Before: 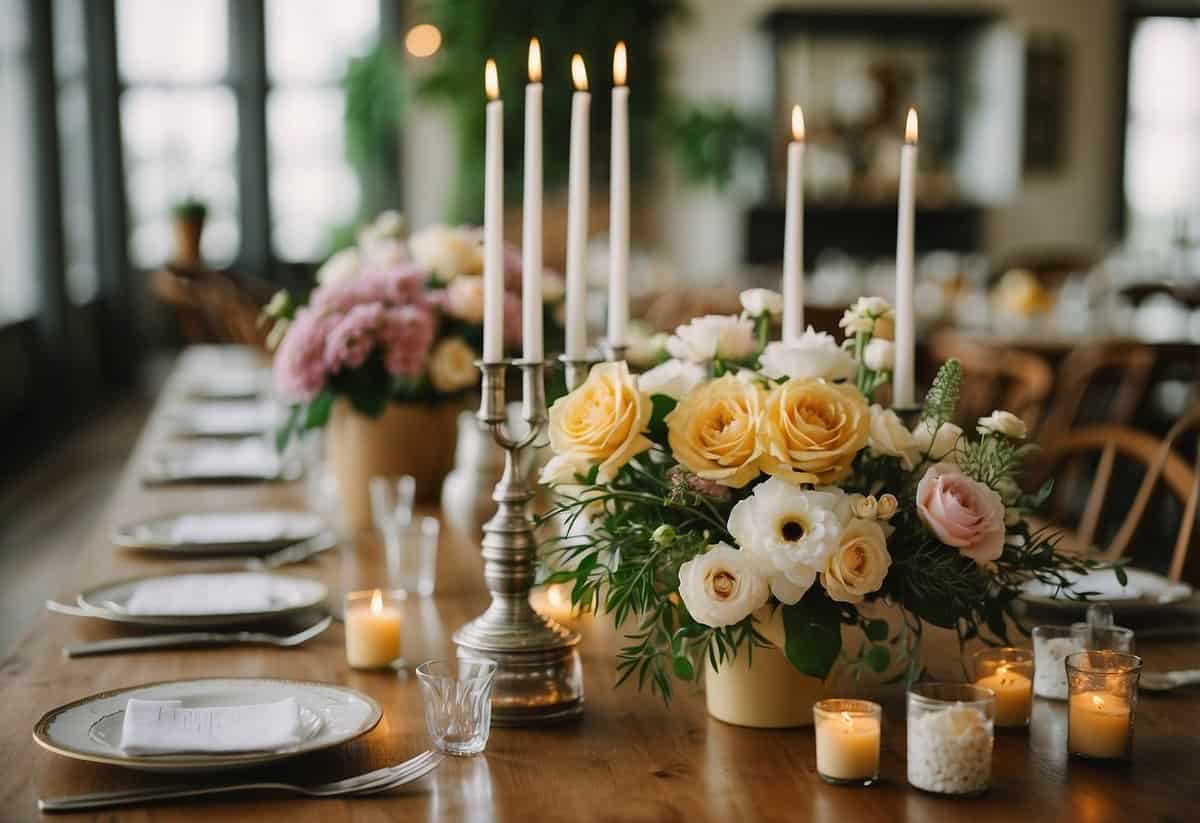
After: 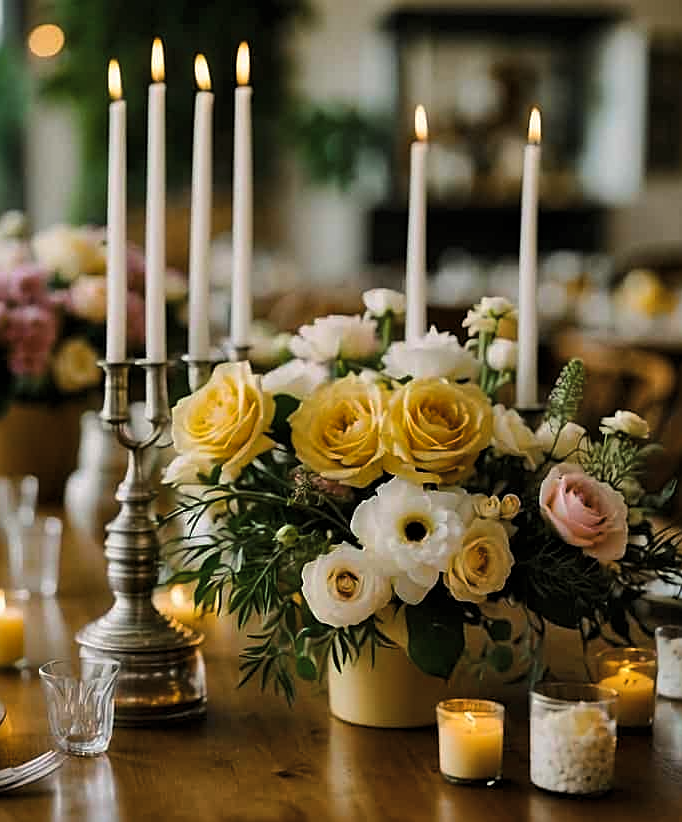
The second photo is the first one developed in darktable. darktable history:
levels: levels [0.029, 0.545, 0.971]
exposure: exposure -0.07 EV, compensate highlight preservation false
crop: left 31.444%, top 0.006%, right 11.642%
sharpen: on, module defaults
shadows and highlights: low approximation 0.01, soften with gaussian
color balance rgb: linear chroma grading › global chroma 8.738%, perceptual saturation grading › global saturation 38.689%, global vibrance 20%
color zones: curves: ch0 [(0, 0.5) (0.143, 0.5) (0.286, 0.5) (0.429, 0.504) (0.571, 0.5) (0.714, 0.509) (0.857, 0.5) (1, 0.5)]; ch1 [(0, 0.425) (0.143, 0.425) (0.286, 0.375) (0.429, 0.405) (0.571, 0.5) (0.714, 0.47) (0.857, 0.425) (1, 0.435)]; ch2 [(0, 0.5) (0.143, 0.5) (0.286, 0.5) (0.429, 0.517) (0.571, 0.5) (0.714, 0.51) (0.857, 0.5) (1, 0.5)]
